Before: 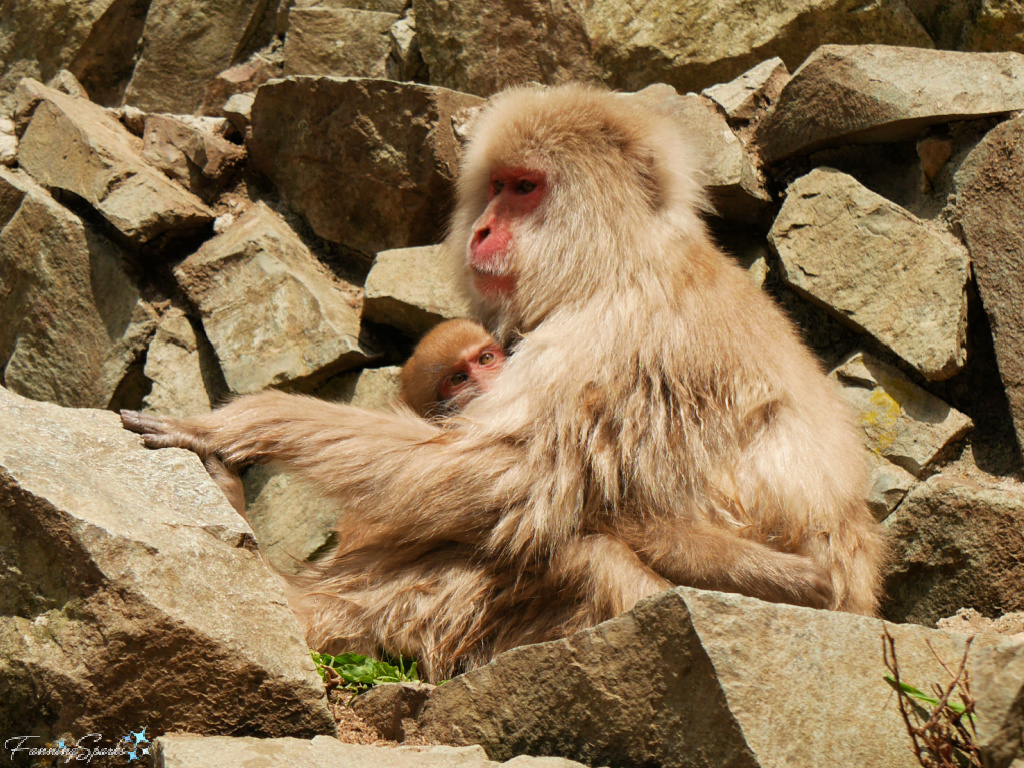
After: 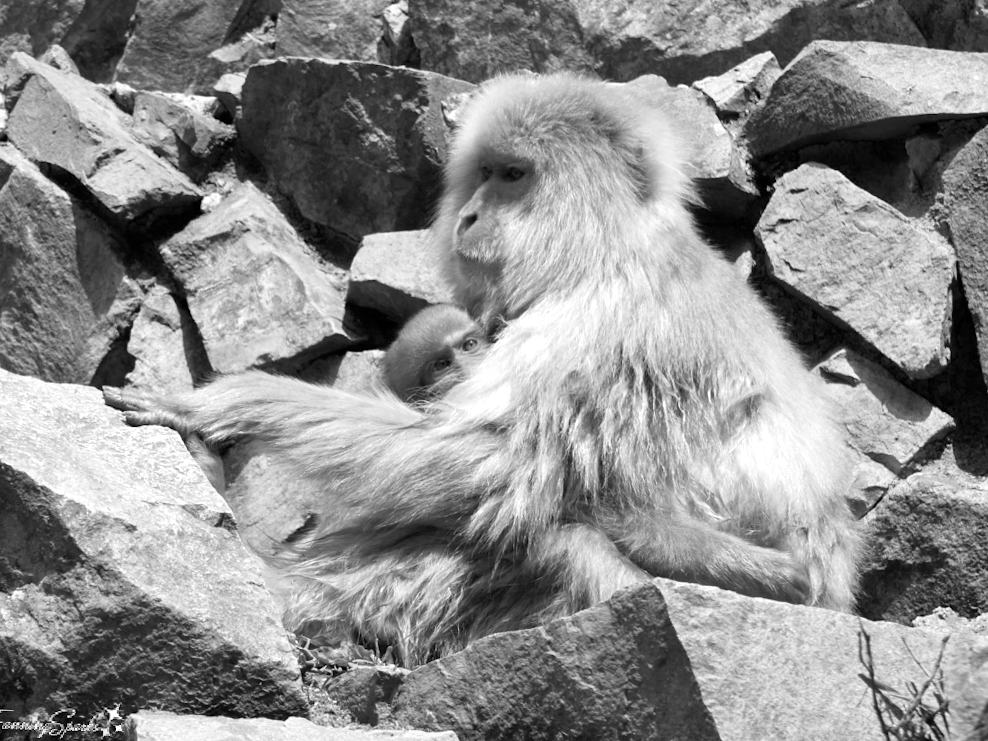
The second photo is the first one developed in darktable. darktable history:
crop and rotate: angle -1.55°
exposure: black level correction 0.001, exposure 0.5 EV, compensate highlight preservation false
color zones: curves: ch1 [(0, -0.014) (0.143, -0.013) (0.286, -0.013) (0.429, -0.016) (0.571, -0.019) (0.714, -0.015) (0.857, 0.002) (1, -0.014)]
